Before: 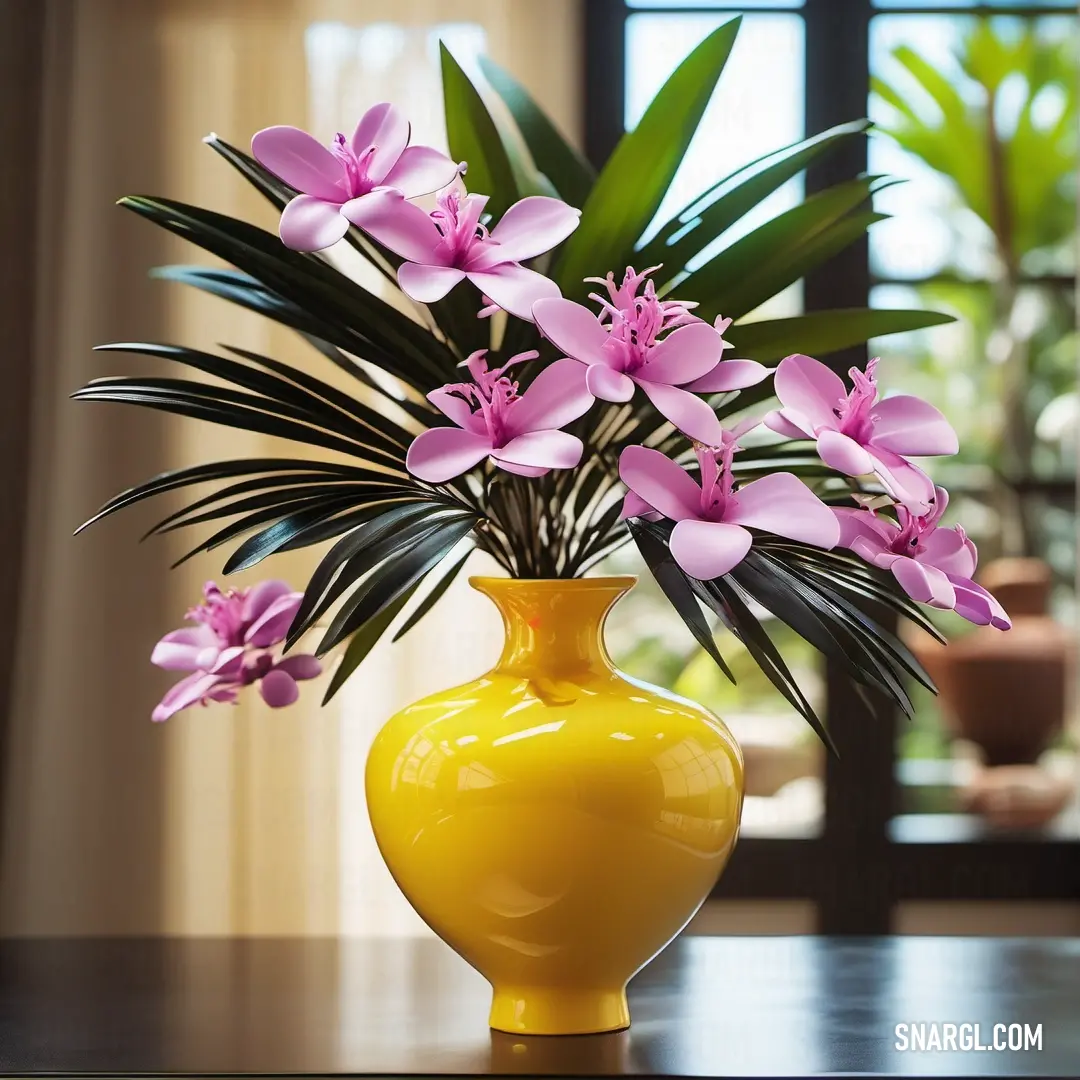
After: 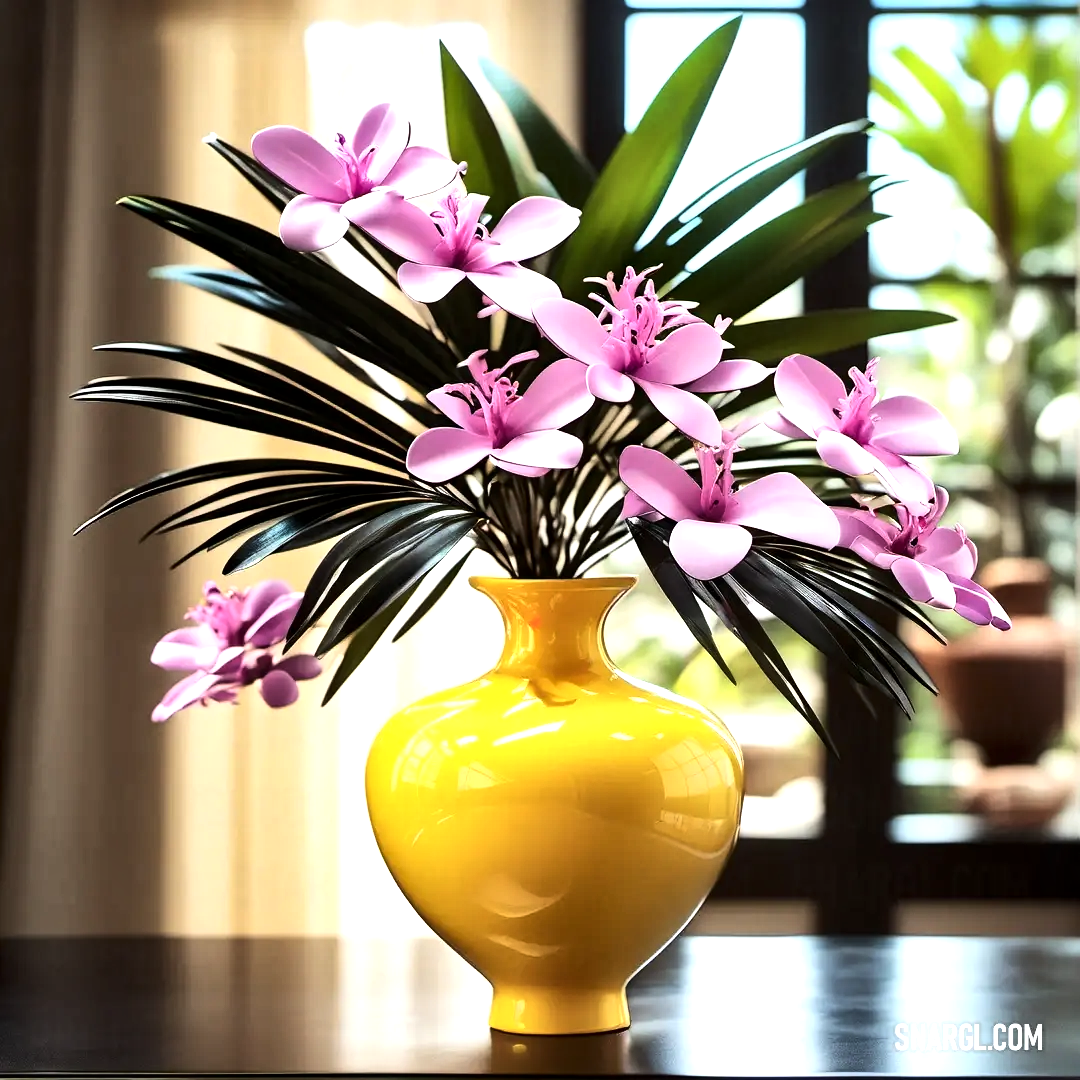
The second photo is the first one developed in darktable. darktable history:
tone equalizer: -8 EV -0.75 EV, -7 EV -0.7 EV, -6 EV -0.6 EV, -5 EV -0.4 EV, -3 EV 0.4 EV, -2 EV 0.6 EV, -1 EV 0.7 EV, +0 EV 0.75 EV, edges refinement/feathering 500, mask exposure compensation -1.57 EV, preserve details no
local contrast: mode bilateral grid, contrast 25, coarseness 60, detail 151%, midtone range 0.2
contrast brightness saturation: contrast 0.15, brightness 0.05
